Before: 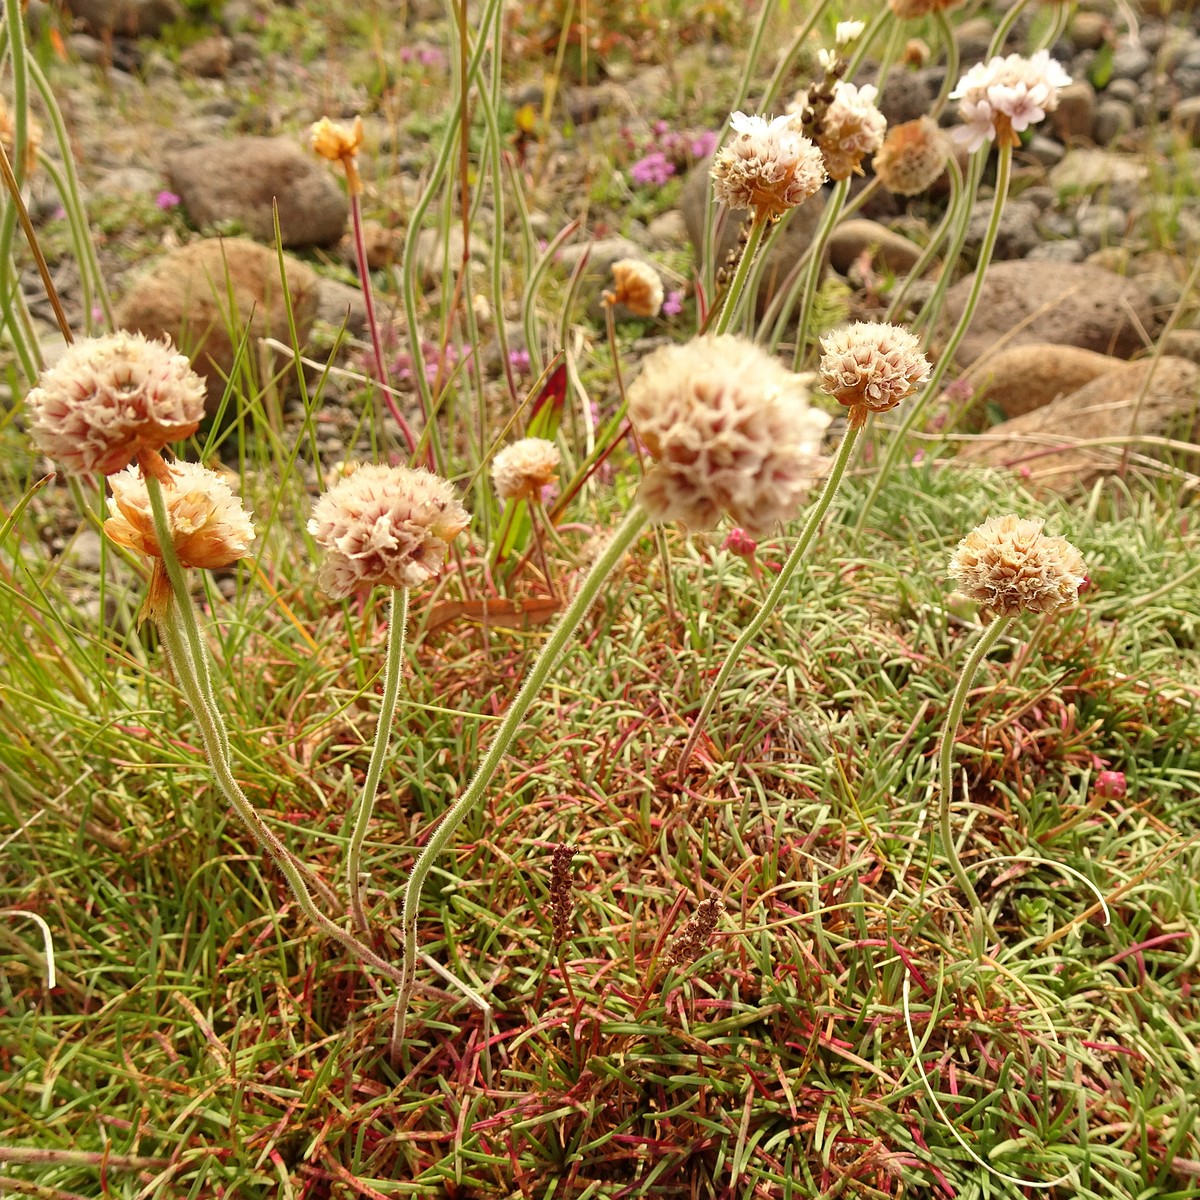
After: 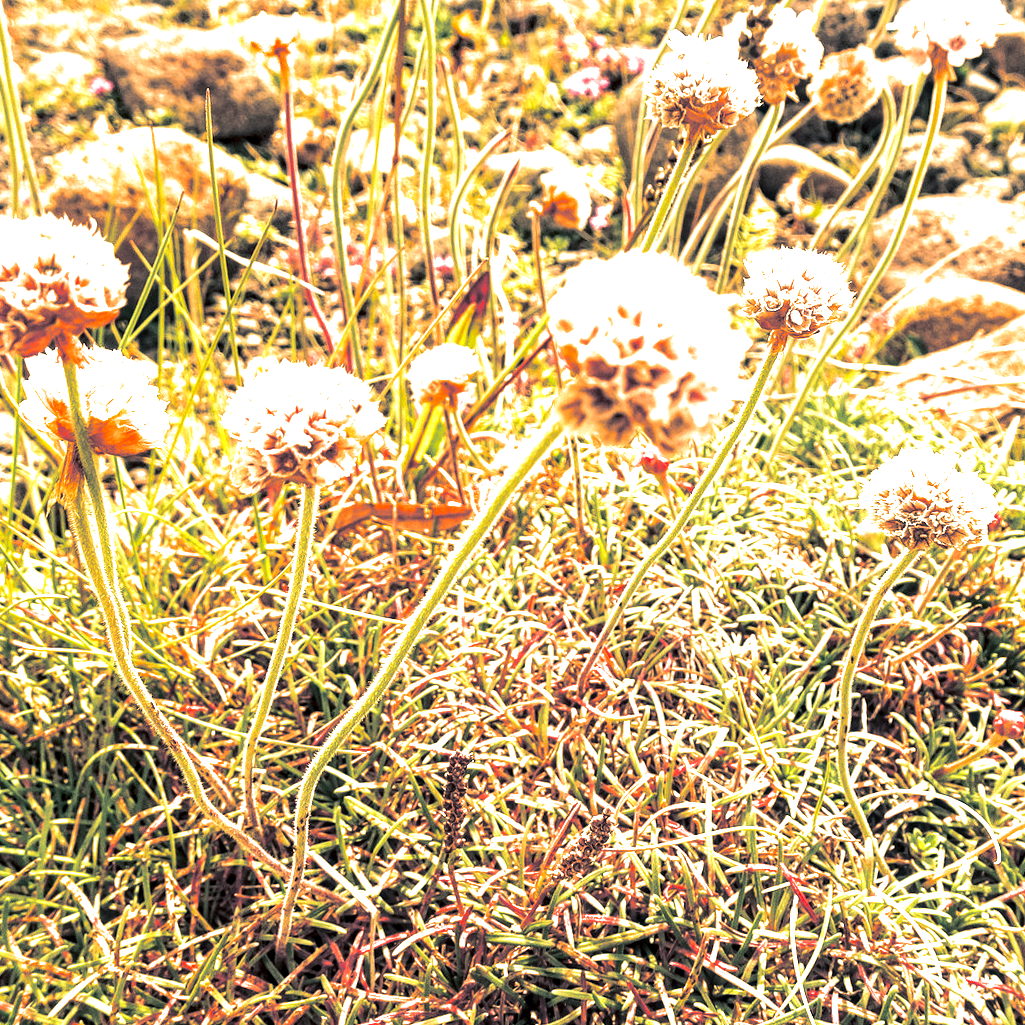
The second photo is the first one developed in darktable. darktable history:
haze removal: compatibility mode true, adaptive false
exposure: exposure 0.7 EV, compensate highlight preservation false
split-toning: shadows › hue 205.2°, shadows › saturation 0.43, highlights › hue 54°, highlights › saturation 0.54
crop and rotate: angle -3.27°, left 5.211%, top 5.211%, right 4.607%, bottom 4.607%
local contrast: detail 150%
tone equalizer: -8 EV -0.75 EV, -7 EV -0.7 EV, -6 EV -0.6 EV, -5 EV -0.4 EV, -3 EV 0.4 EV, -2 EV 0.6 EV, -1 EV 0.7 EV, +0 EV 0.75 EV, edges refinement/feathering 500, mask exposure compensation -1.57 EV, preserve details no
white balance: red 1.123, blue 0.83
